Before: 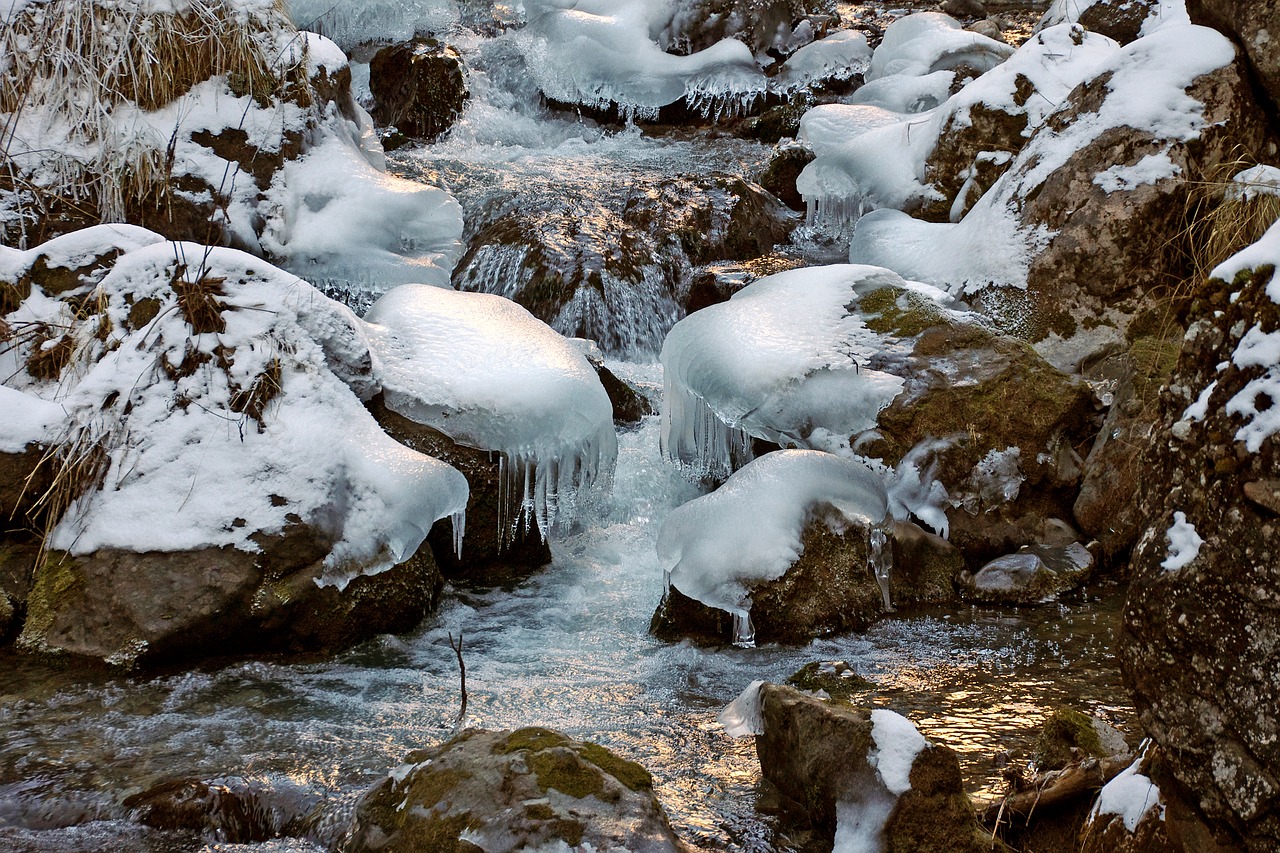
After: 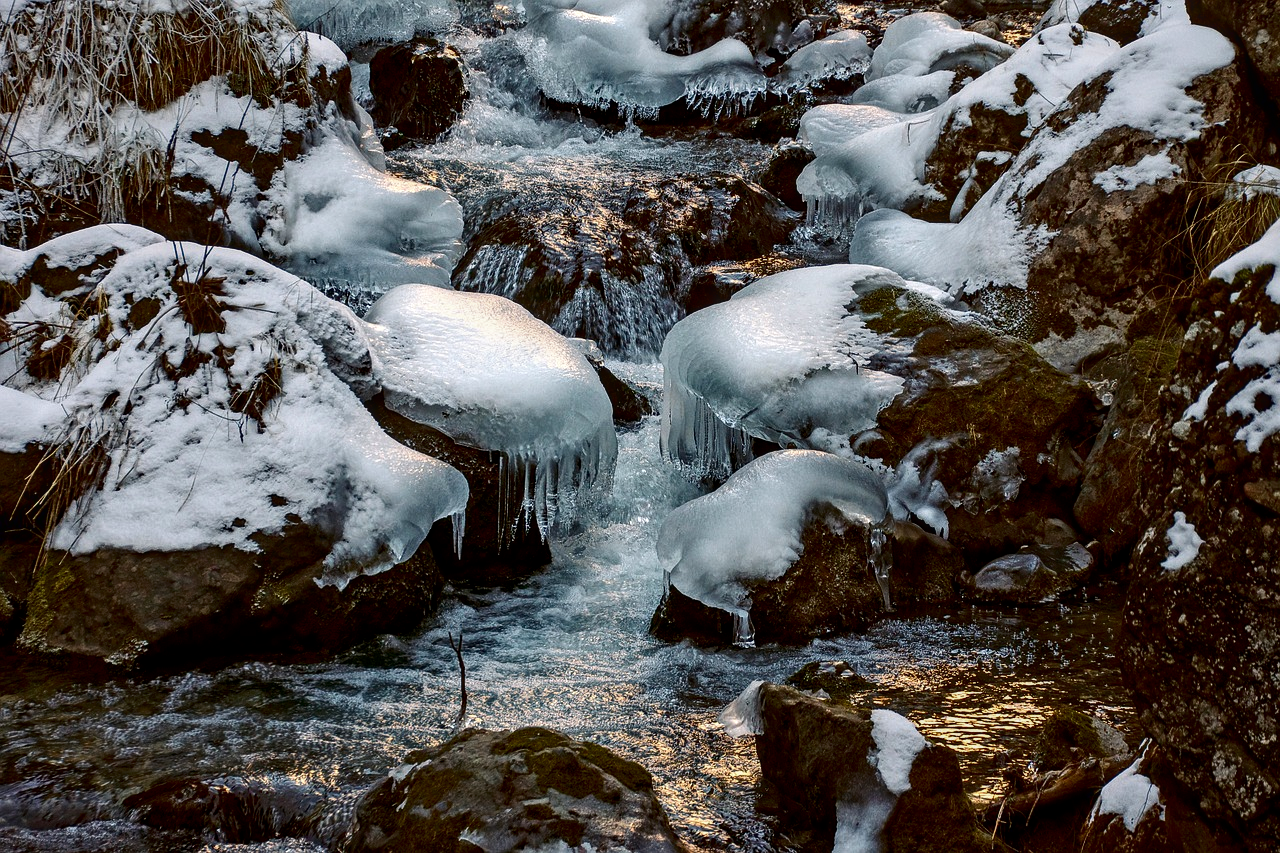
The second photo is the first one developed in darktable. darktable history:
local contrast: on, module defaults
contrast brightness saturation: contrast 0.134, brightness -0.235, saturation 0.136
